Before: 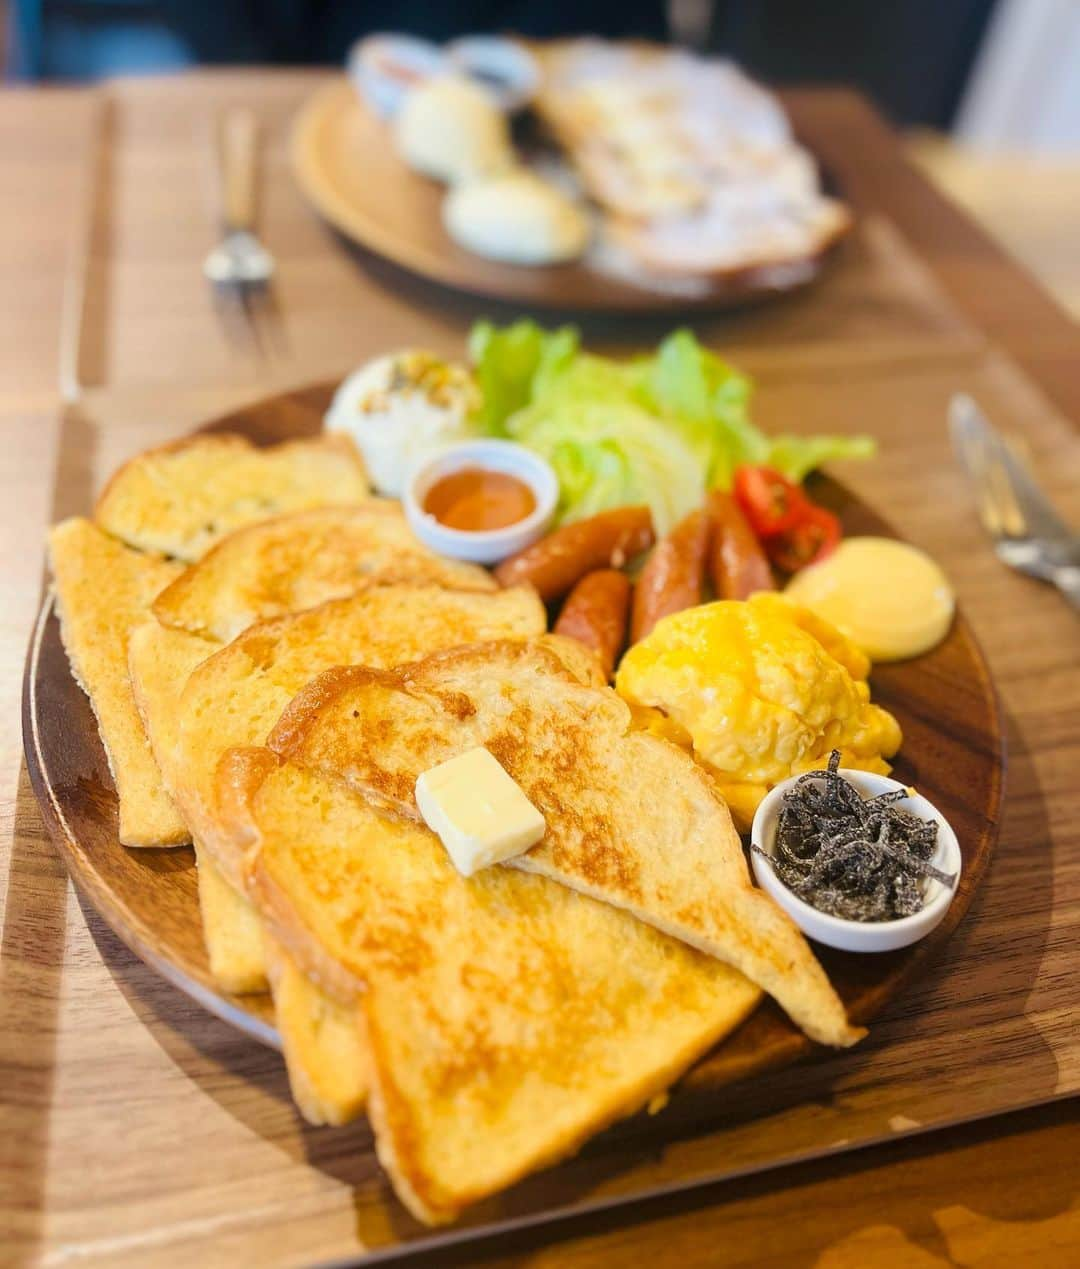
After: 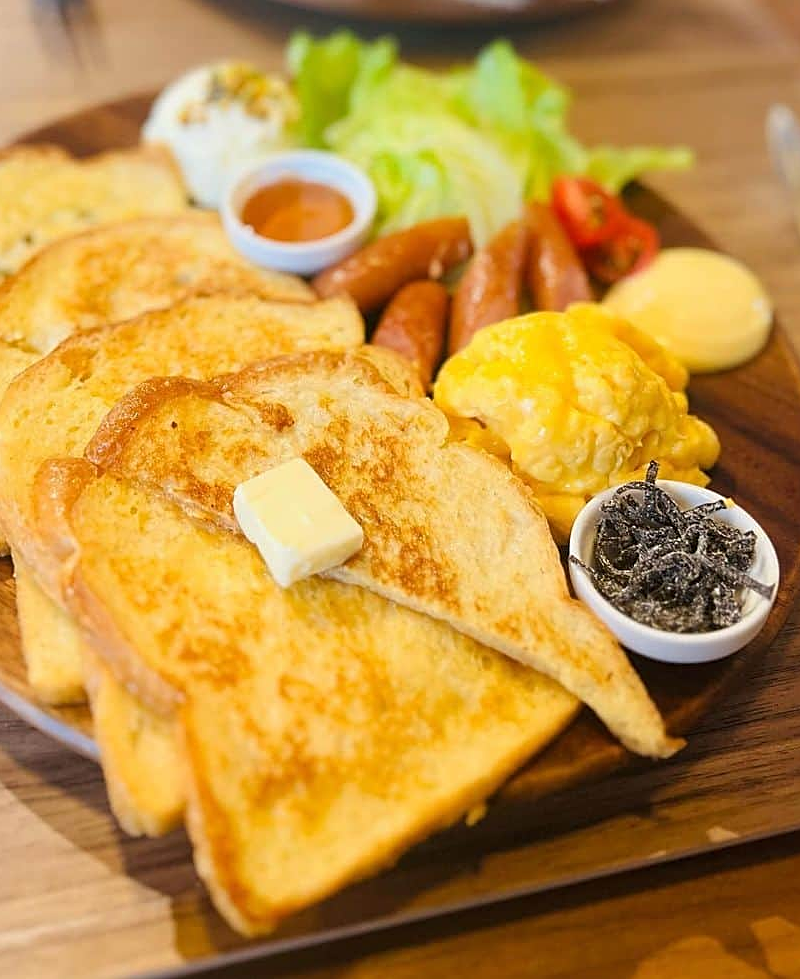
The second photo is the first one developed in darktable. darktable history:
crop: left 16.872%, top 22.783%, right 8.986%
sharpen: on, module defaults
